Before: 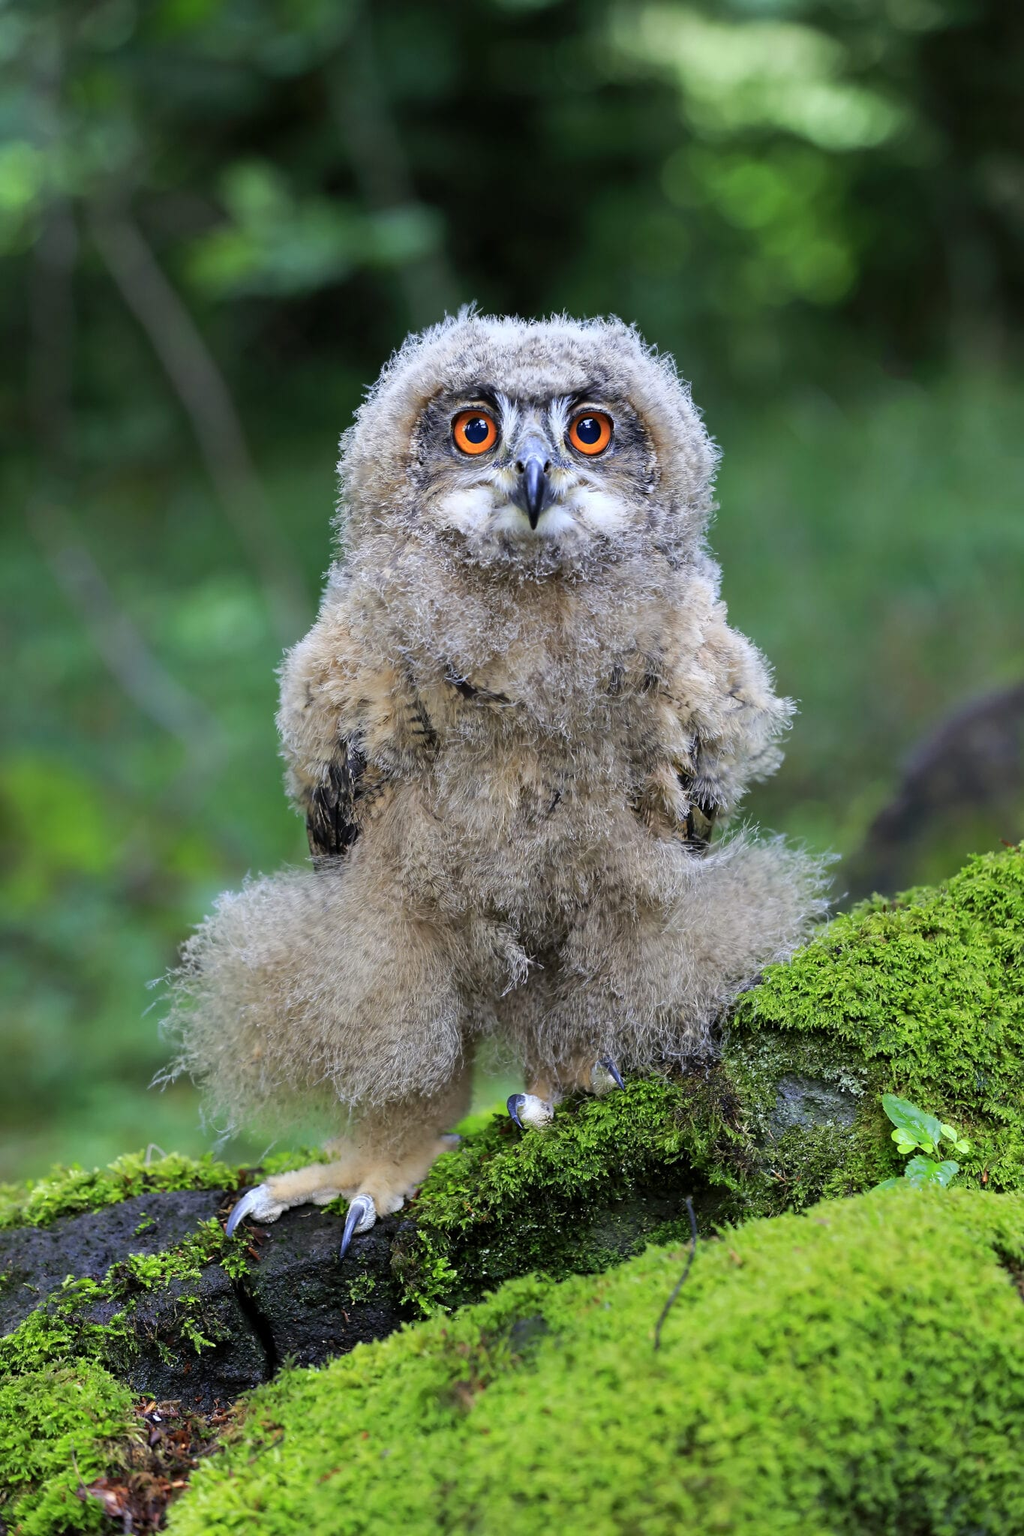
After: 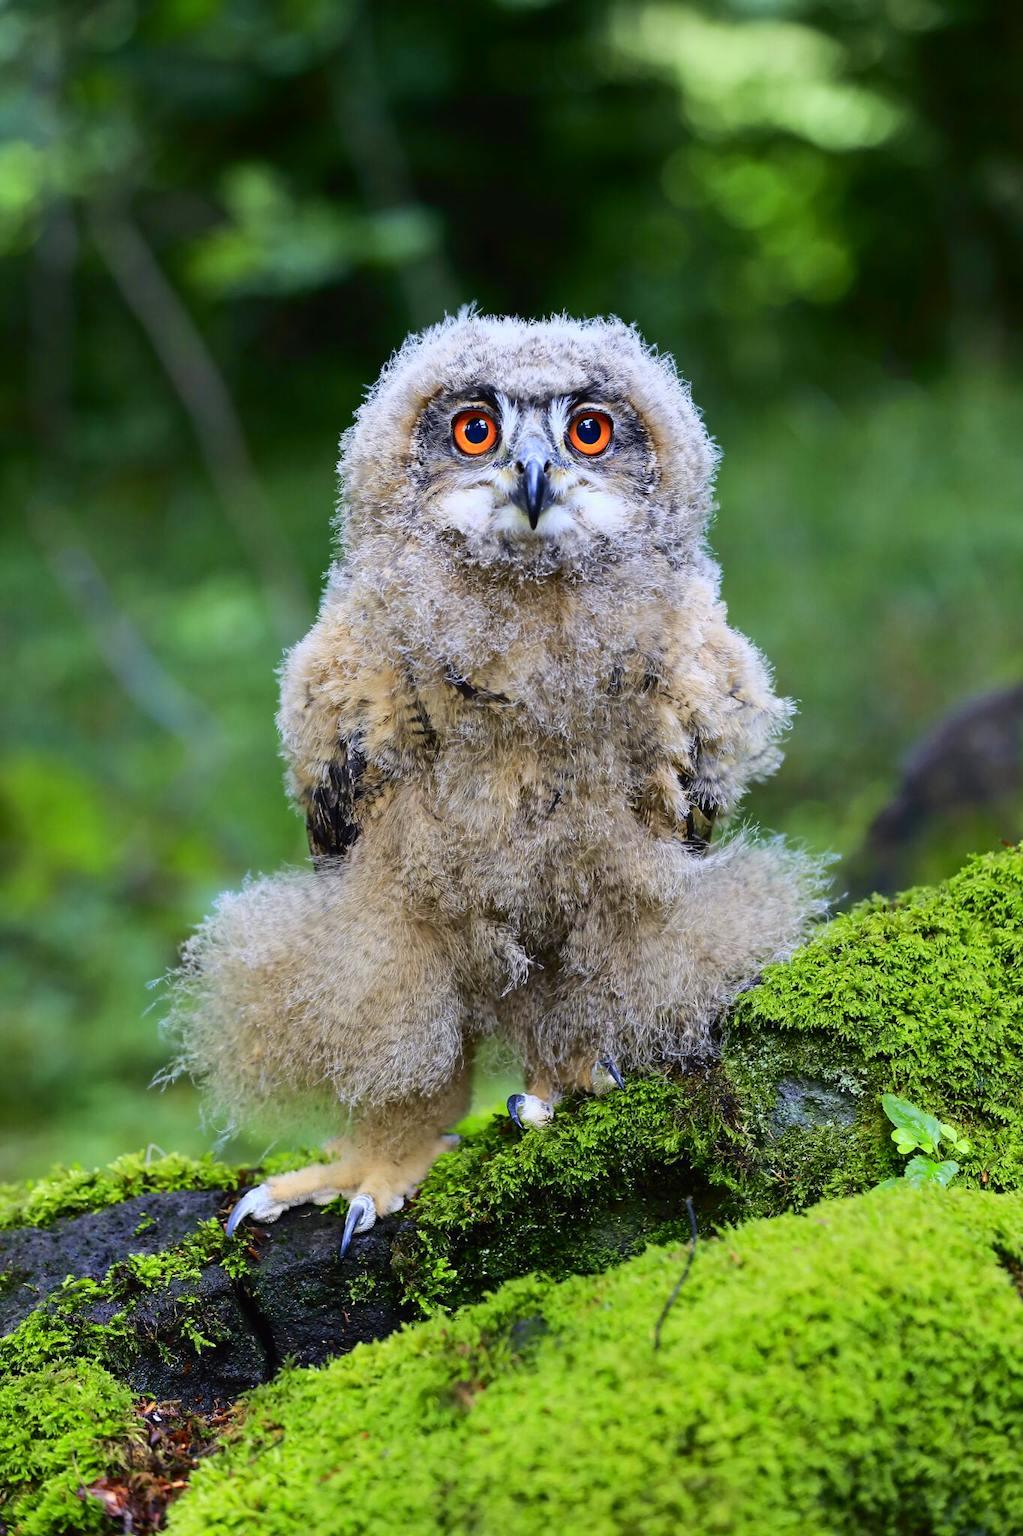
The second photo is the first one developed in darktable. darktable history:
tone curve: curves: ch0 [(0, 0.011) (0.139, 0.106) (0.295, 0.271) (0.499, 0.523) (0.739, 0.782) (0.857, 0.879) (1, 0.967)]; ch1 [(0, 0) (0.272, 0.249) (0.39, 0.379) (0.469, 0.456) (0.495, 0.497) (0.524, 0.53) (0.588, 0.62) (0.725, 0.779) (1, 1)]; ch2 [(0, 0) (0.125, 0.089) (0.35, 0.317) (0.437, 0.42) (0.502, 0.499) (0.533, 0.553) (0.599, 0.638) (1, 1)], color space Lab, independent channels, preserve colors none
